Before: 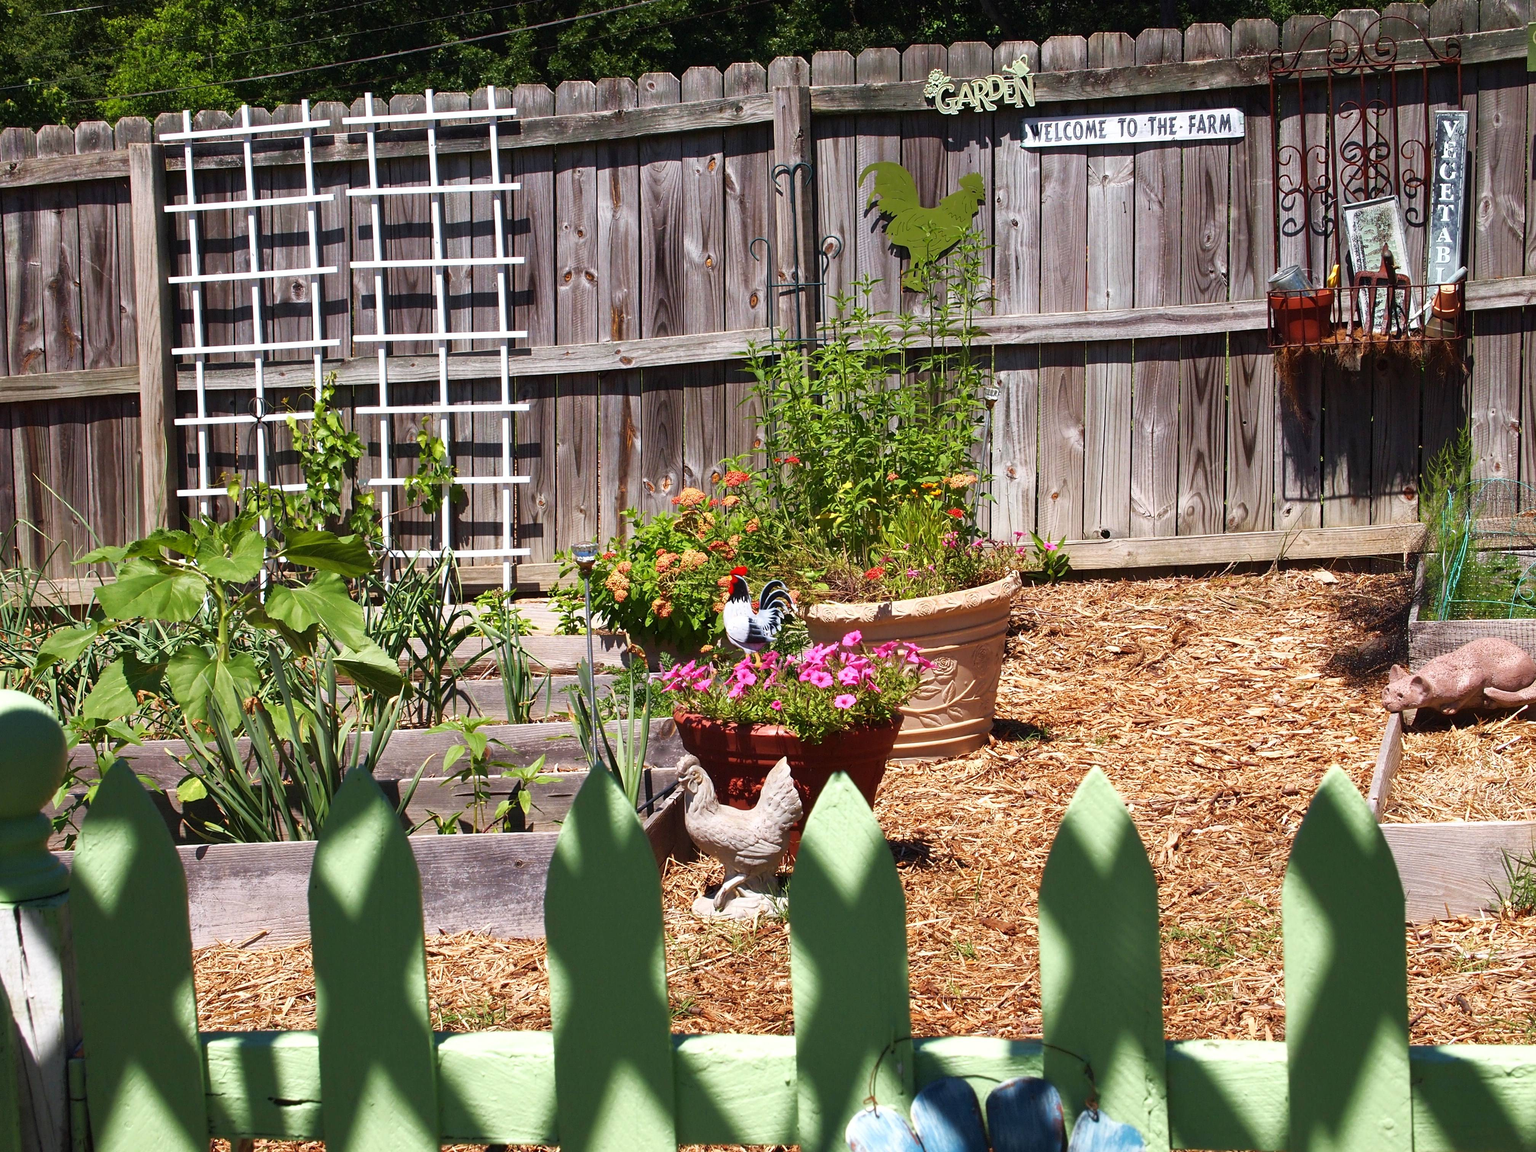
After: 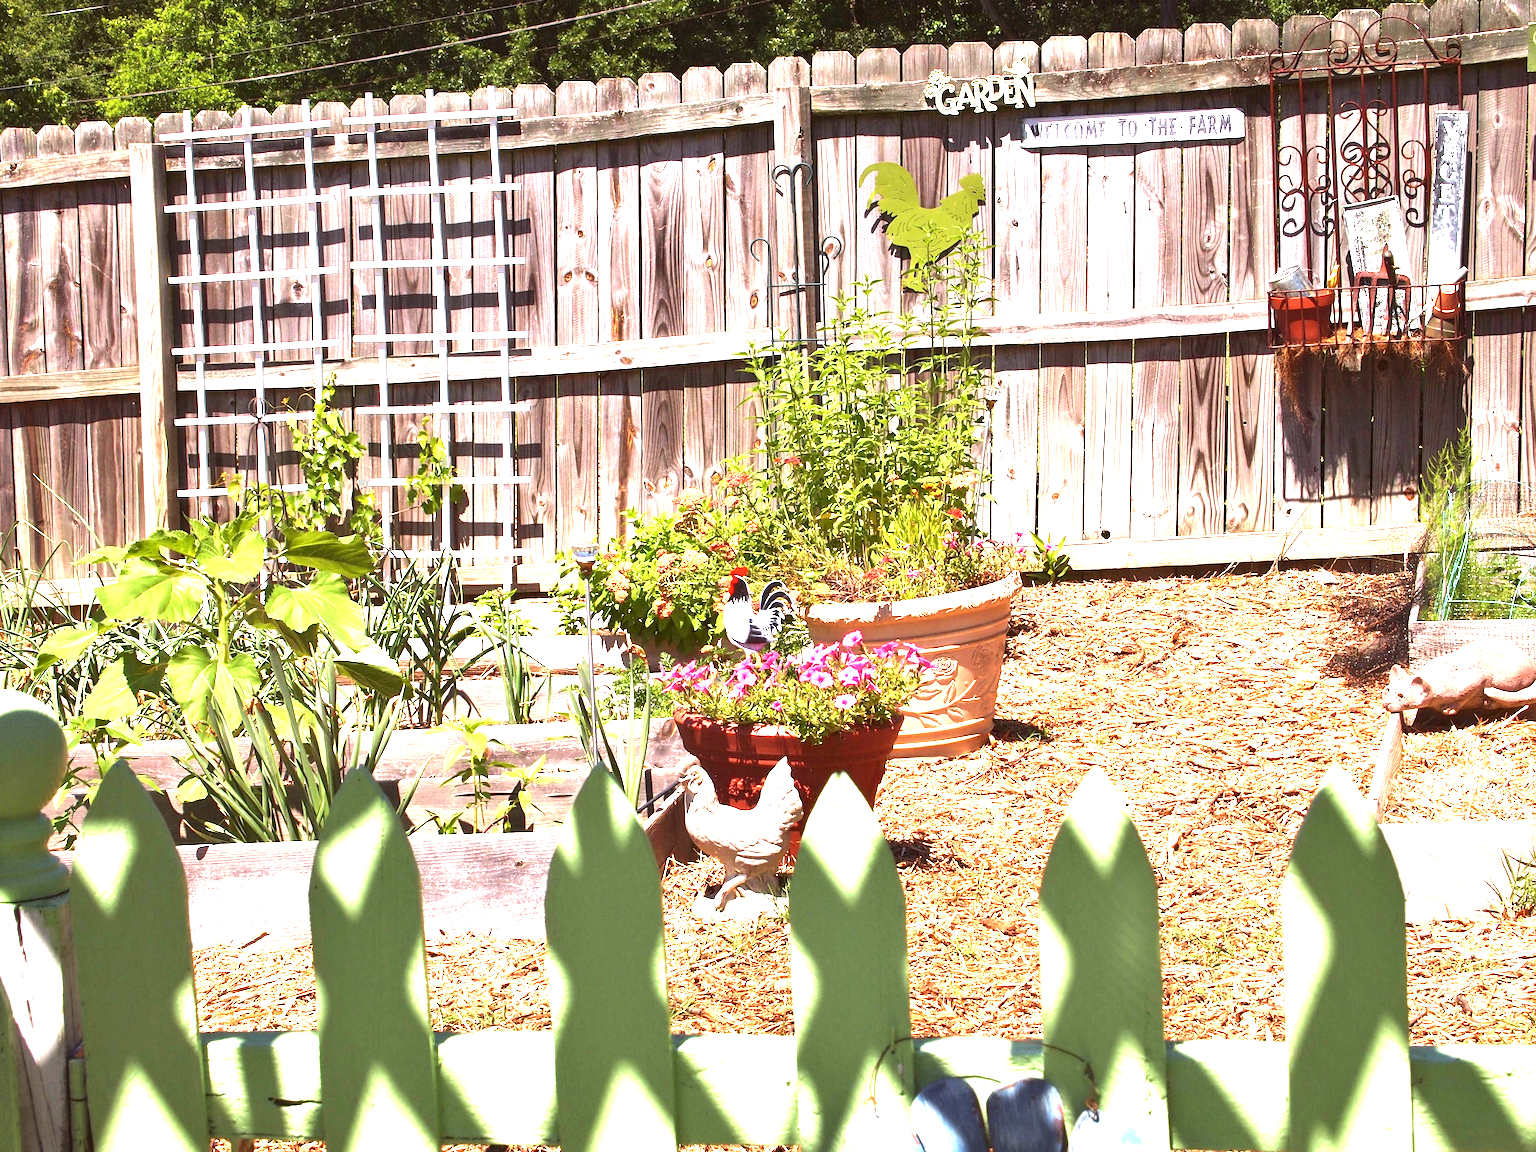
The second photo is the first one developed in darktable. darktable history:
color correction: highlights a* 6.27, highlights b* 8.19, shadows a* 5.94, shadows b* 7.23, saturation 0.9
shadows and highlights: shadows 4.1, highlights -17.6, soften with gaussian
exposure: black level correction 0, exposure 1.9 EV, compensate highlight preservation false
